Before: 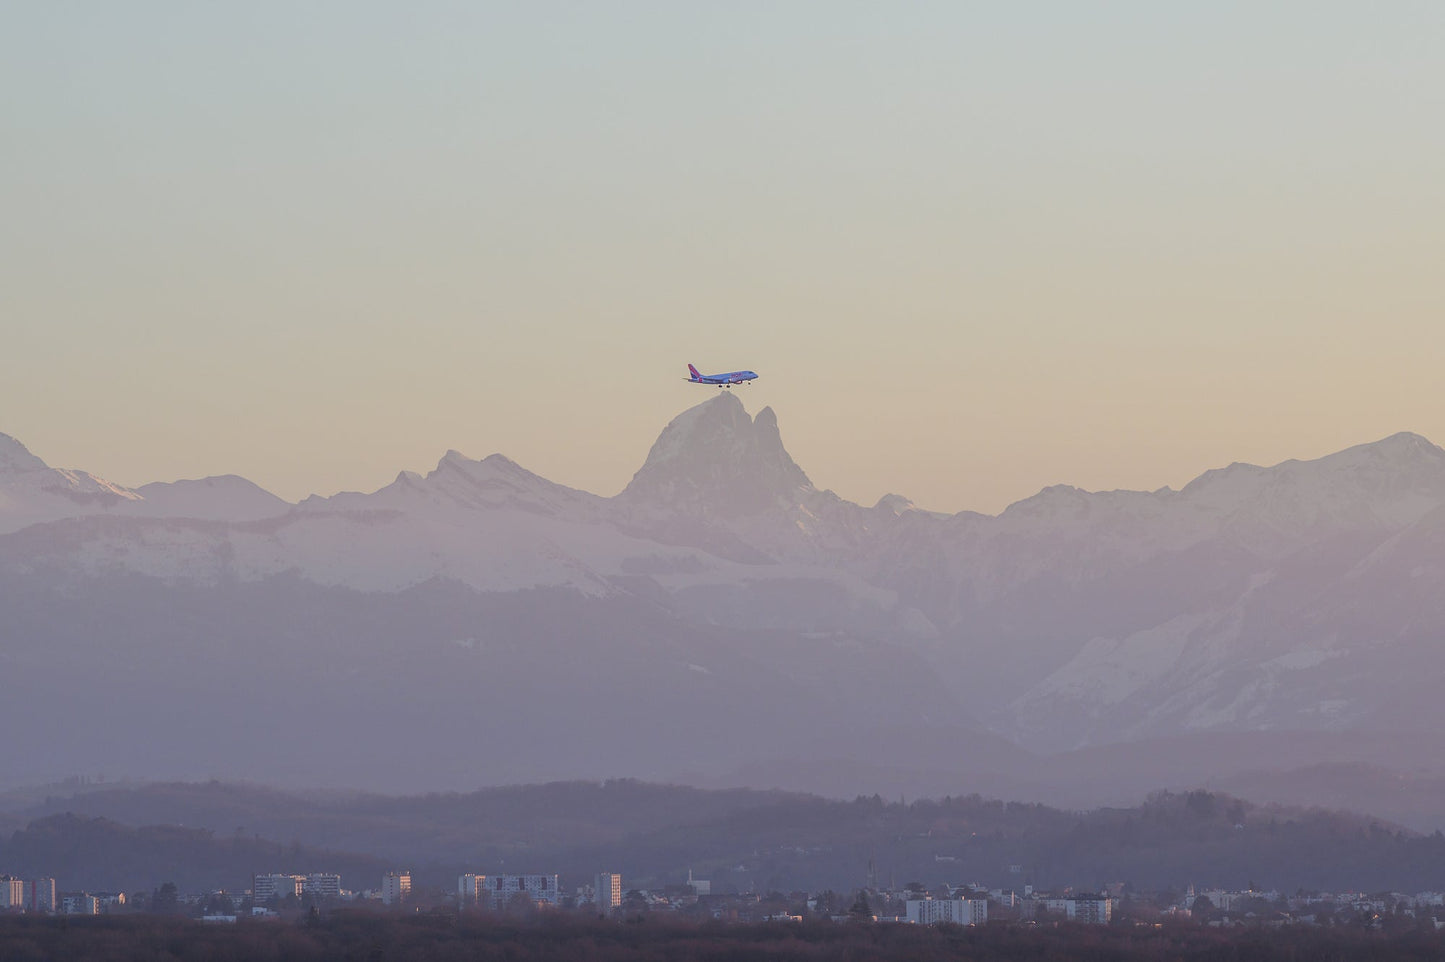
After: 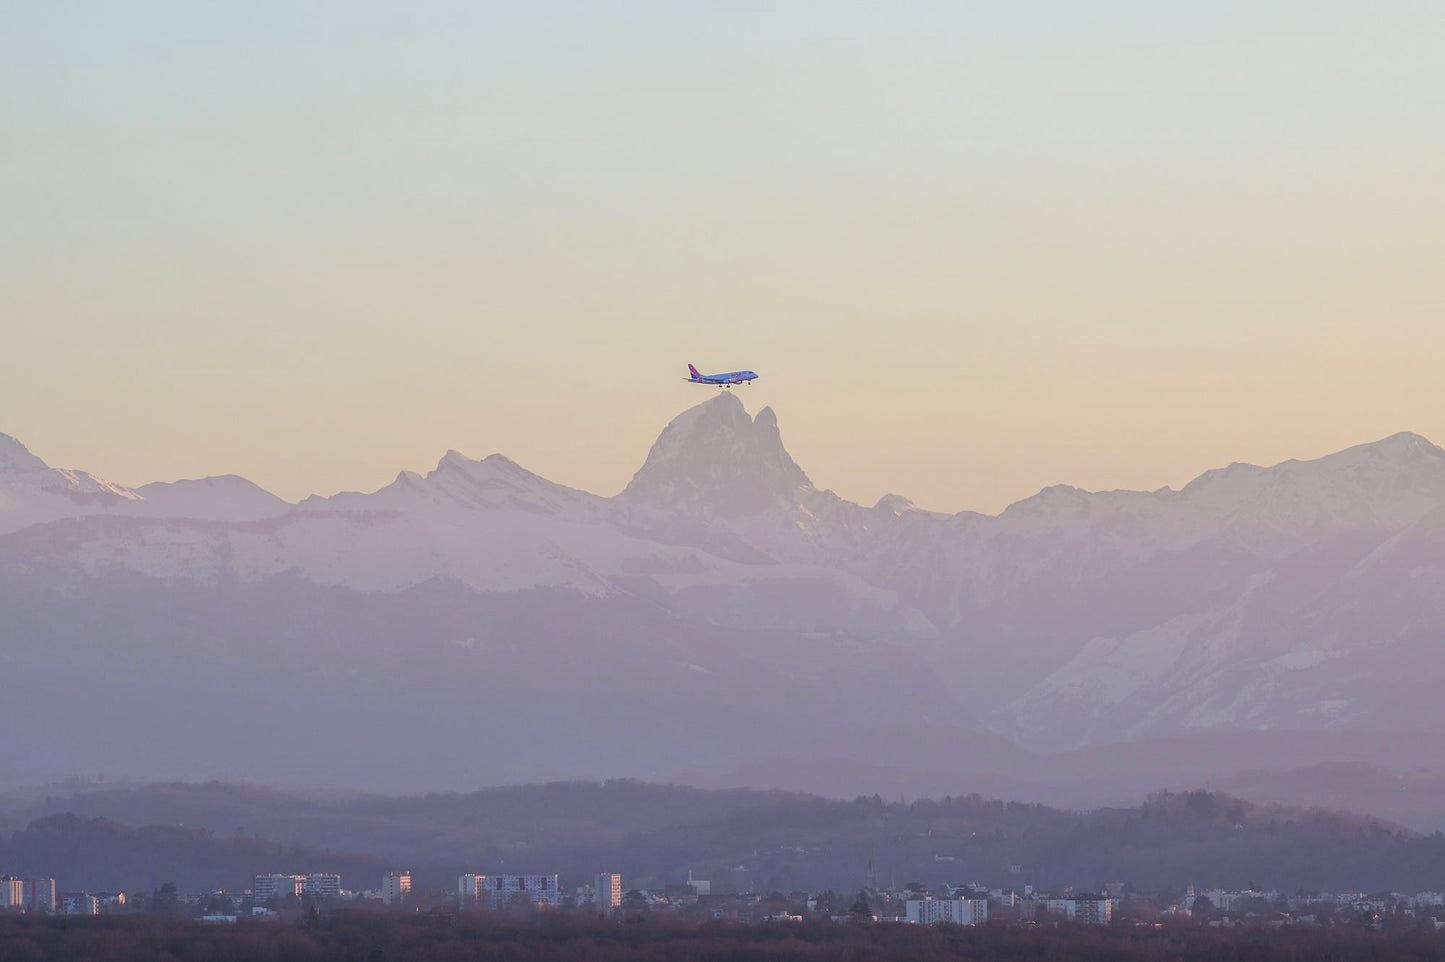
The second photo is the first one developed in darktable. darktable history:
color balance rgb: perceptual saturation grading › global saturation 0.4%, perceptual brilliance grading › highlights 7.902%, perceptual brilliance grading › mid-tones 3.928%, perceptual brilliance grading › shadows 2.378%, global vibrance 20%
